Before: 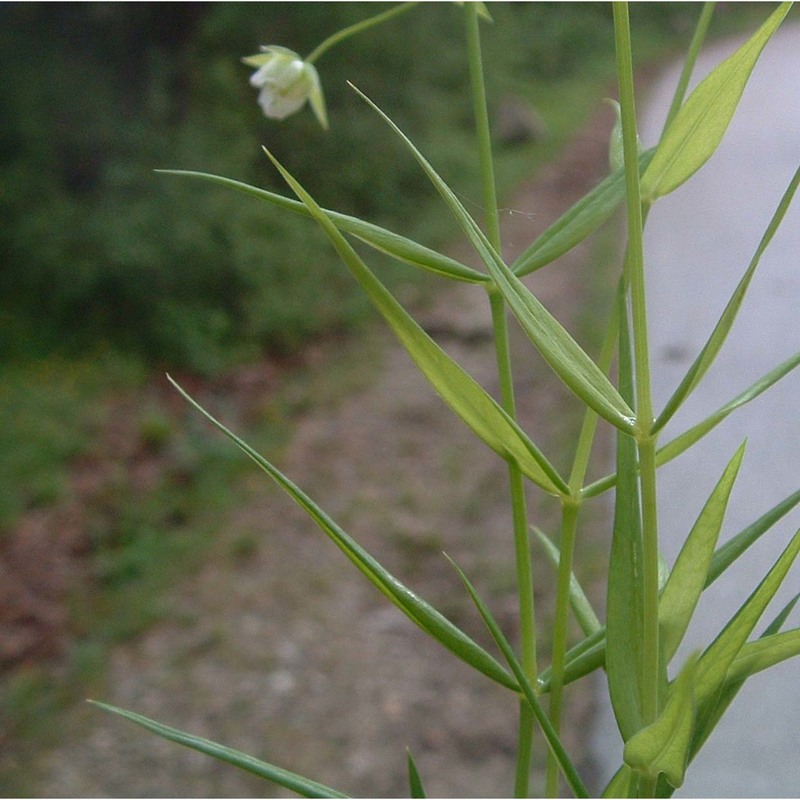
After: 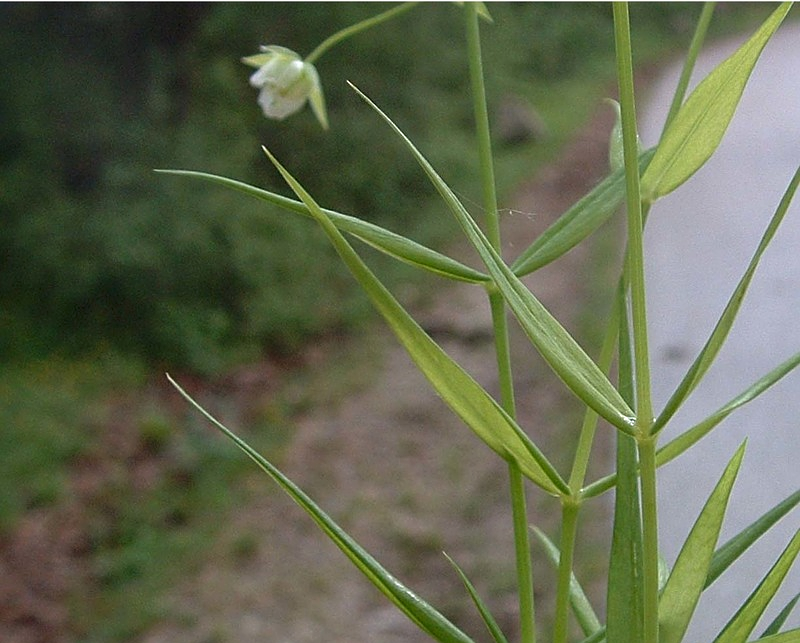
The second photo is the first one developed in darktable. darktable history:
crop: bottom 19.6%
local contrast: highlights 104%, shadows 100%, detail 119%, midtone range 0.2
exposure: compensate highlight preservation false
sharpen: amount 0.49
